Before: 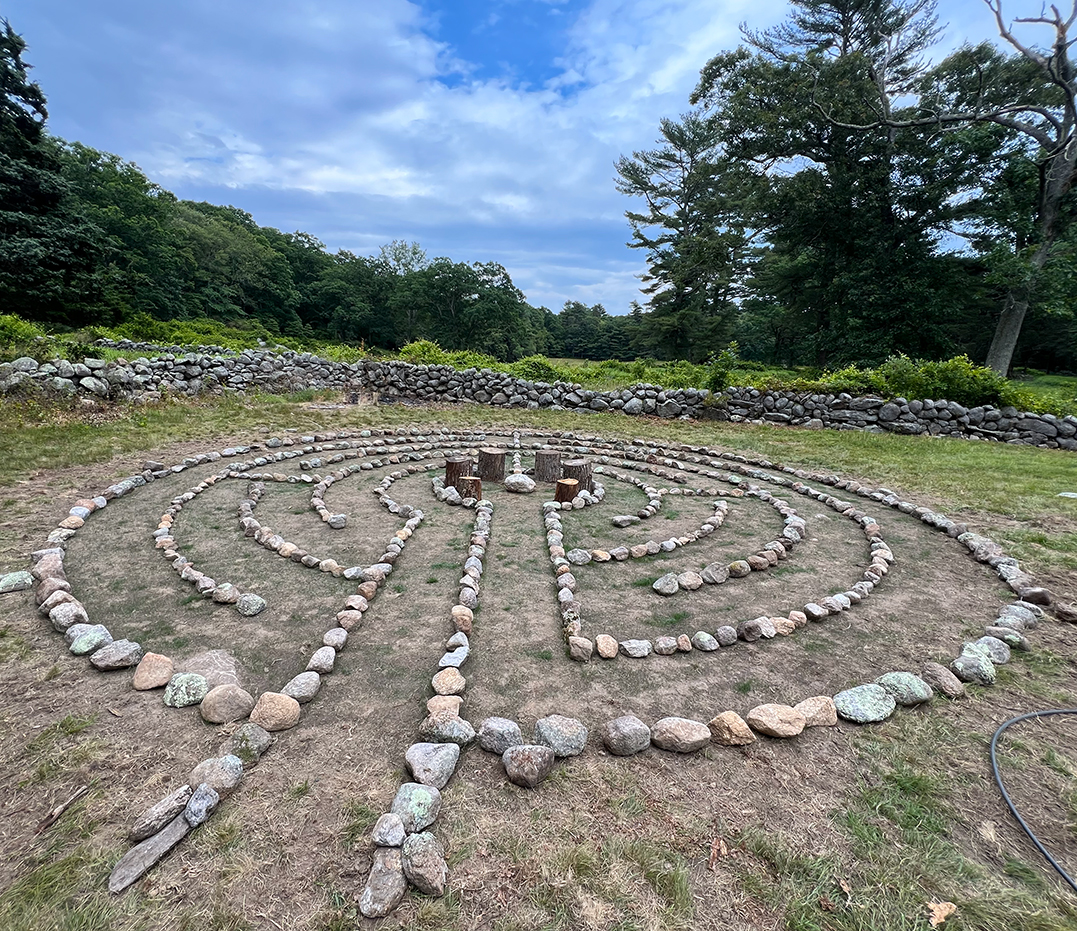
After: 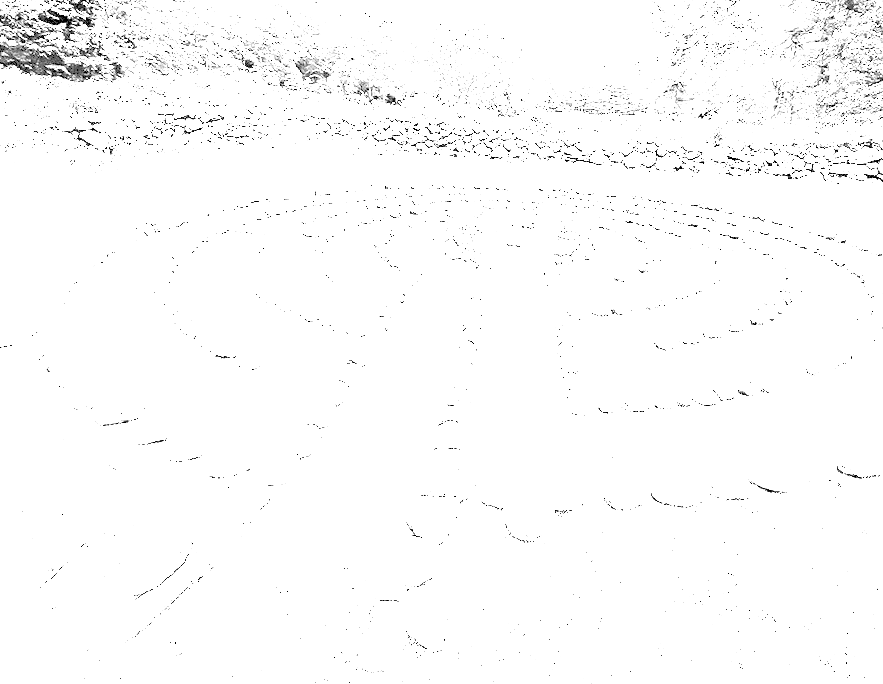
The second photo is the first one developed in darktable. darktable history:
exposure: exposure 8 EV, compensate highlight preservation false
crop: top 26.531%, right 17.959%
monochrome: on, module defaults
